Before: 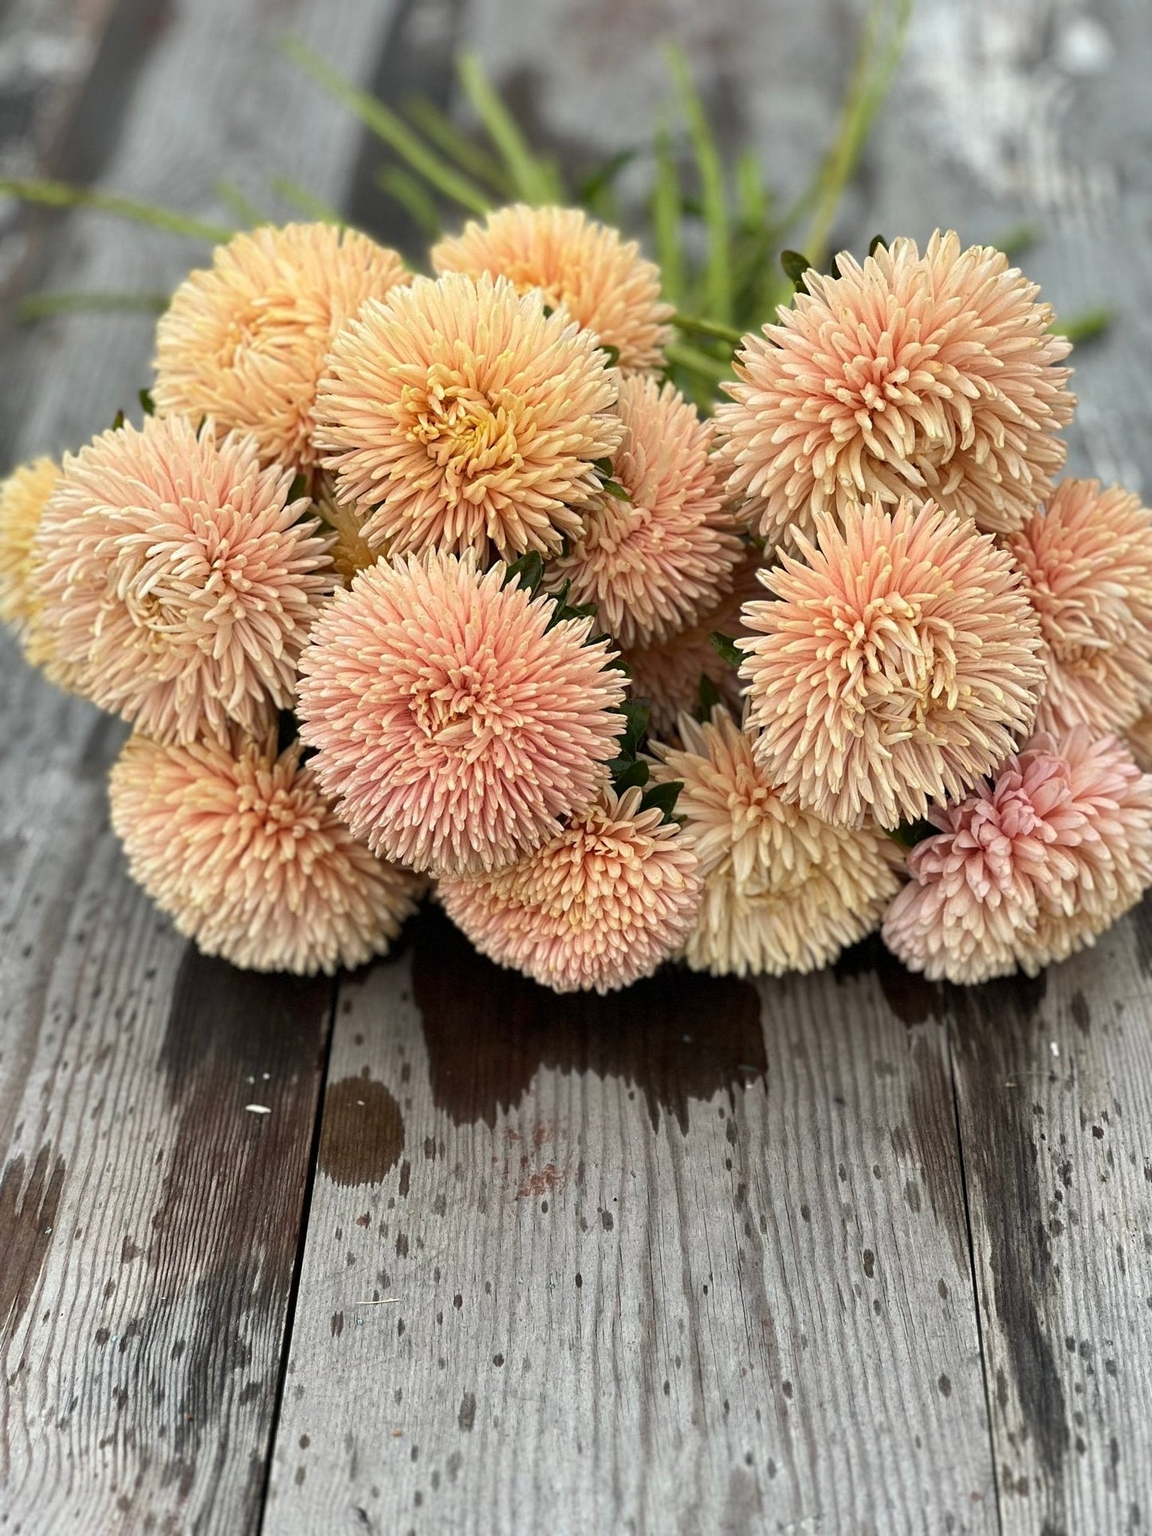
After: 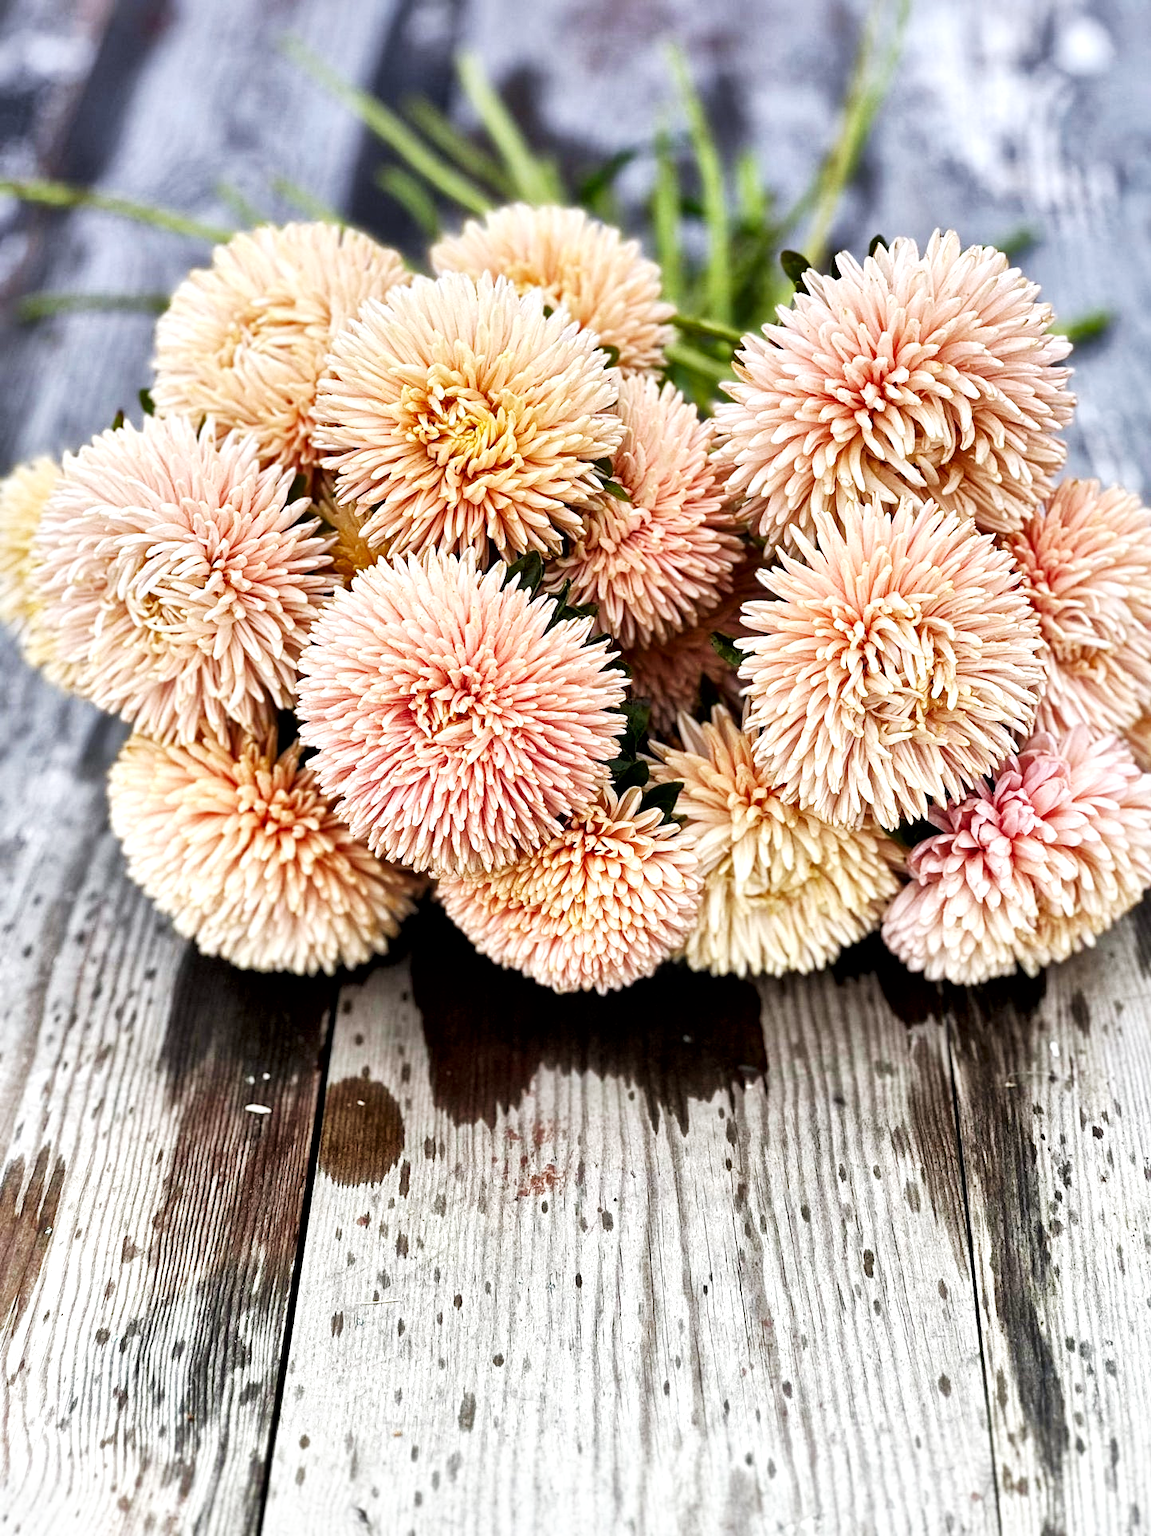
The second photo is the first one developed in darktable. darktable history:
graduated density: hue 238.83°, saturation 50%
base curve: curves: ch0 [(0, 0) (0.007, 0.004) (0.027, 0.03) (0.046, 0.07) (0.207, 0.54) (0.442, 0.872) (0.673, 0.972) (1, 1)], preserve colors none
local contrast: mode bilateral grid, contrast 20, coarseness 50, detail 179%, midtone range 0.2
